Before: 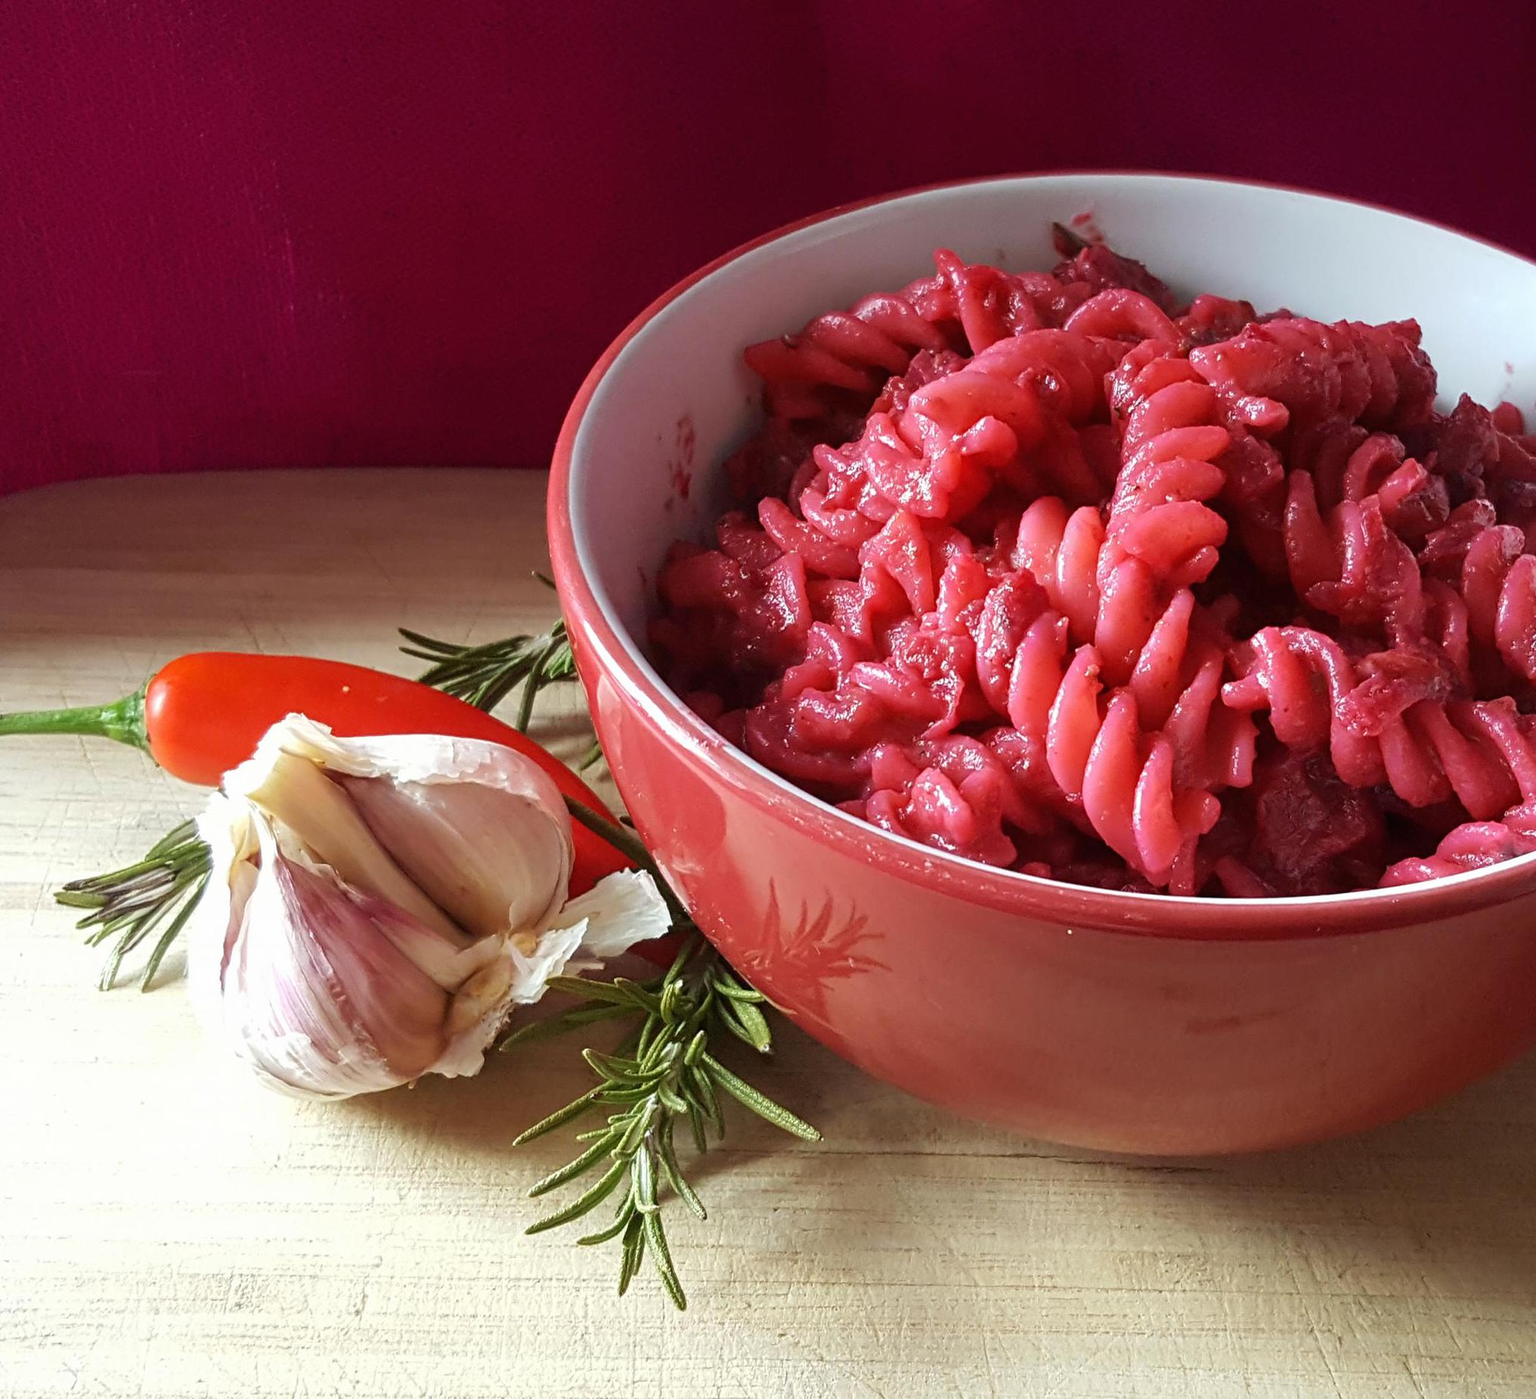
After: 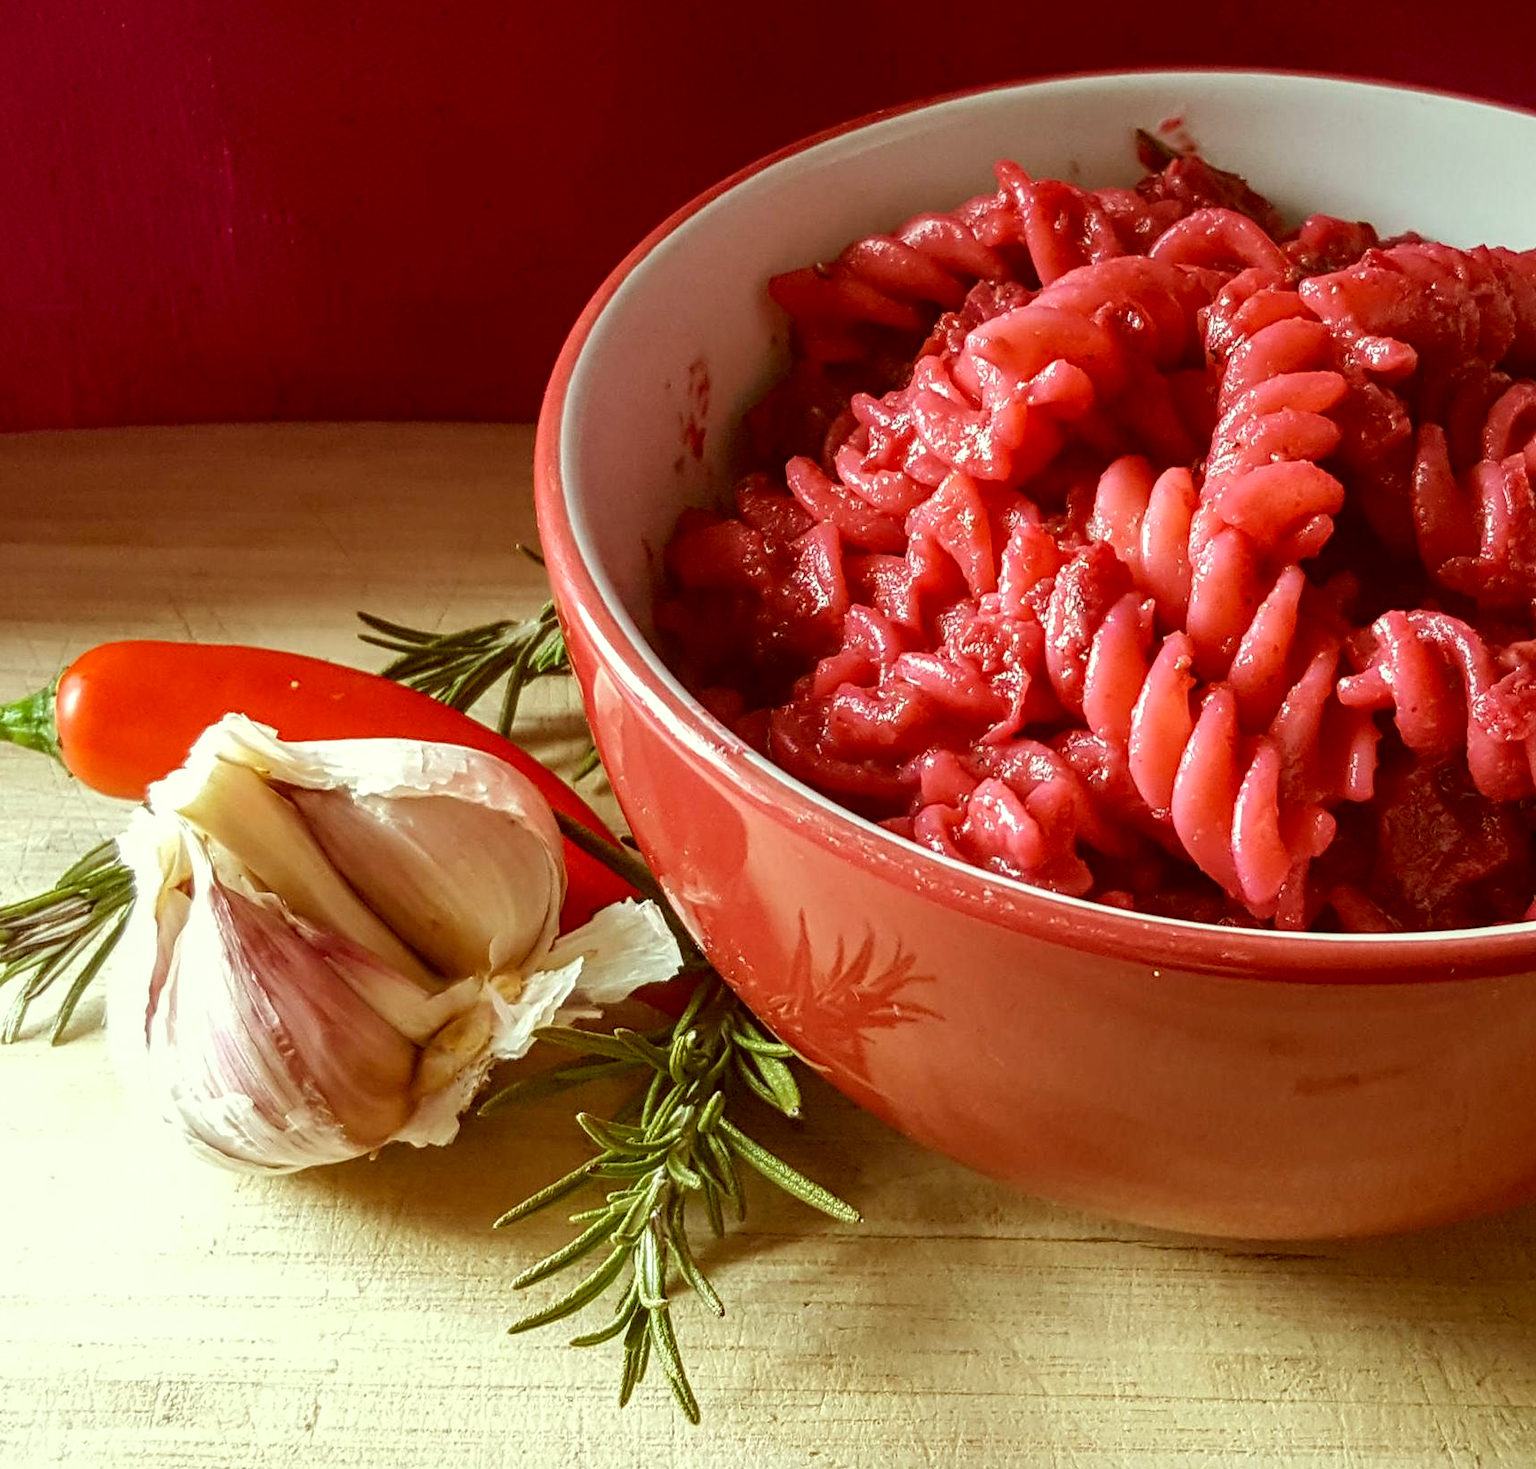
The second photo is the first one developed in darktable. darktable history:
exposure: exposure 0.014 EV, compensate highlight preservation false
color correction: highlights a* -5.94, highlights b* 9.48, shadows a* 10.12, shadows b* 23.94
crop: left 6.446%, top 8.188%, right 9.538%, bottom 3.548%
local contrast: on, module defaults
